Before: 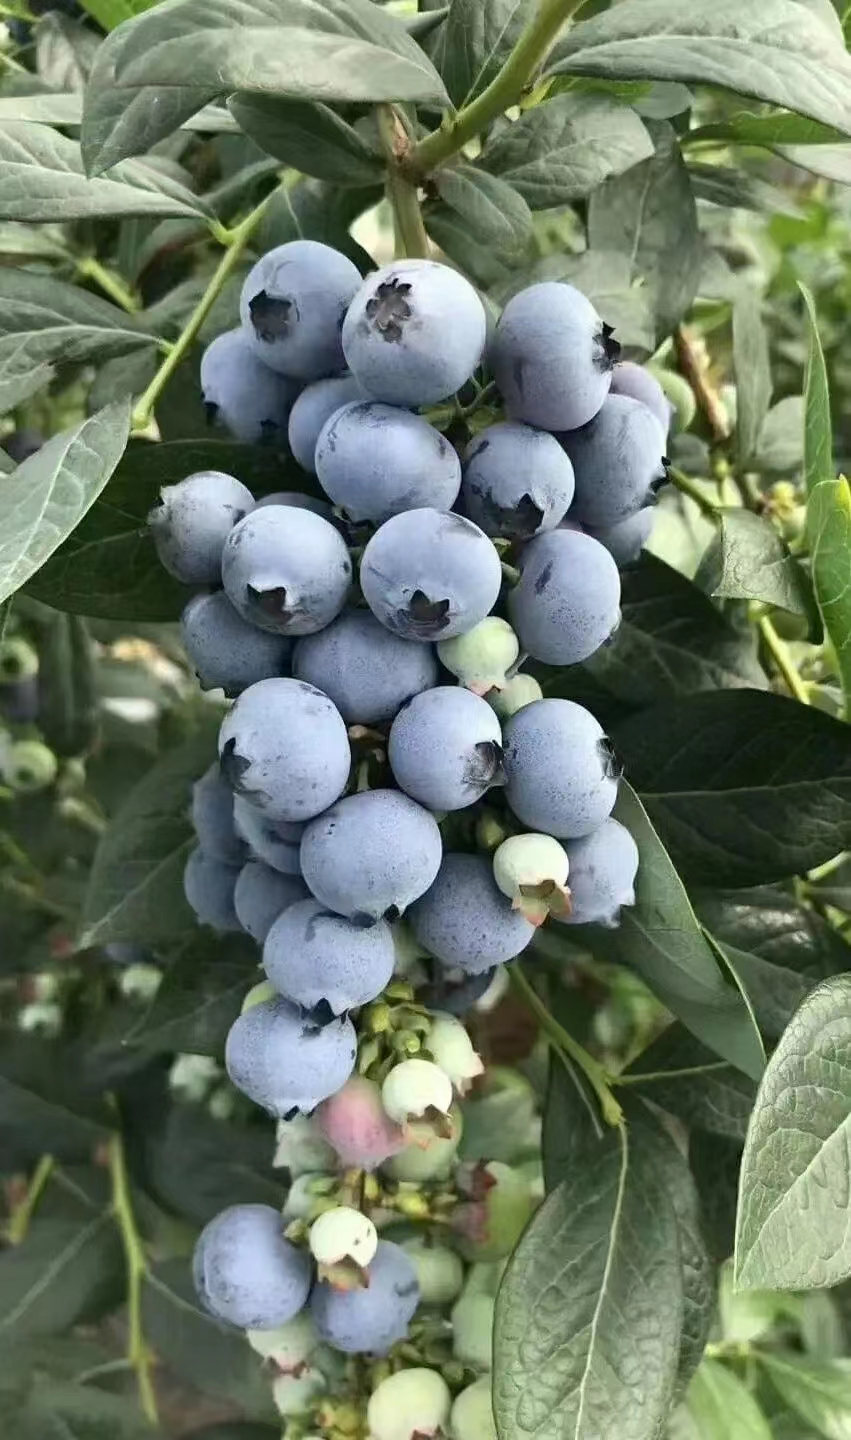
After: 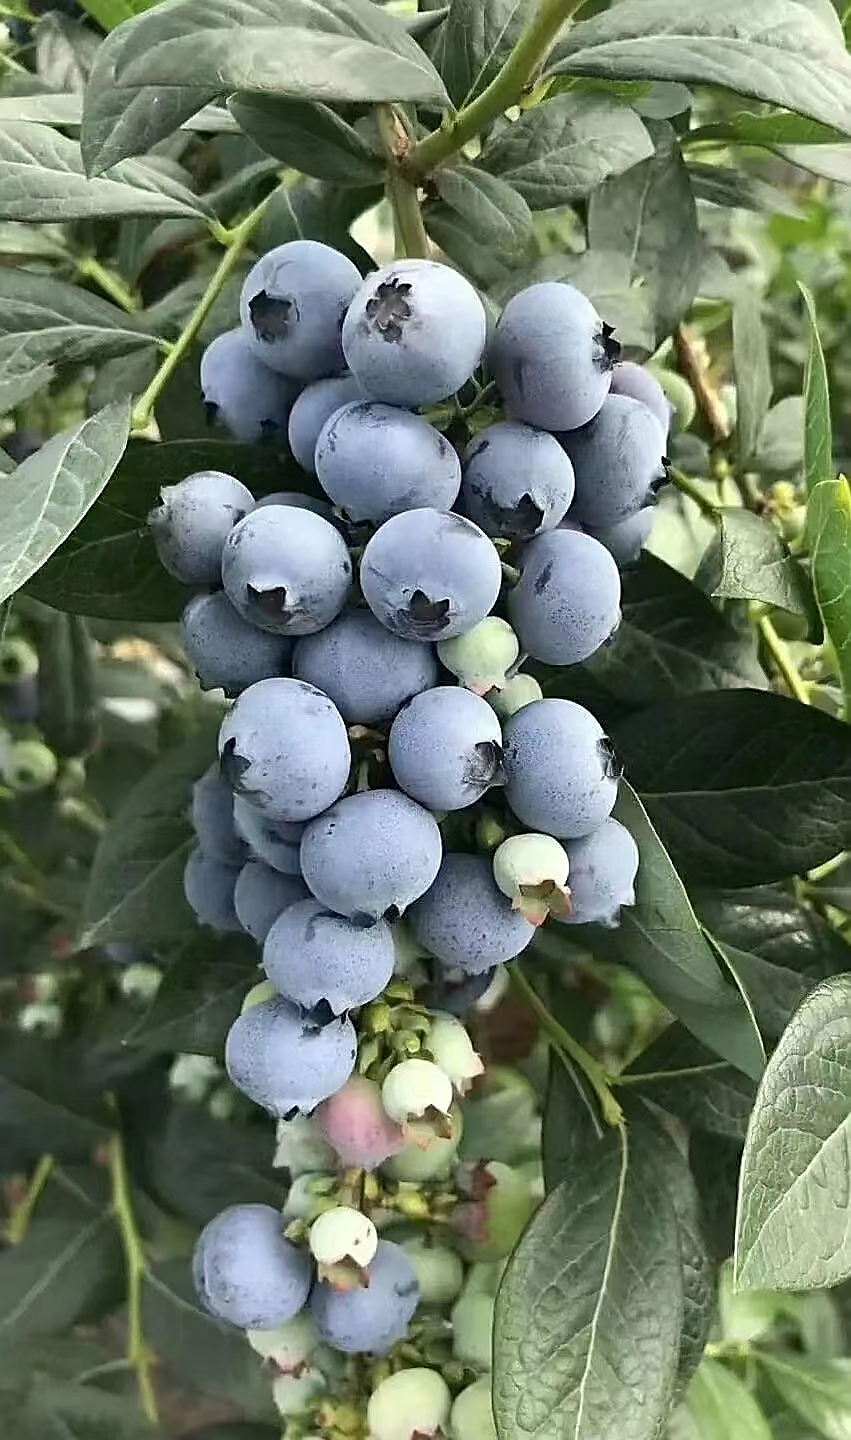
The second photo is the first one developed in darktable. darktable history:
tone equalizer: edges refinement/feathering 500, mask exposure compensation -1.57 EV, preserve details no
sharpen: radius 1.354, amount 1.237, threshold 0.655
